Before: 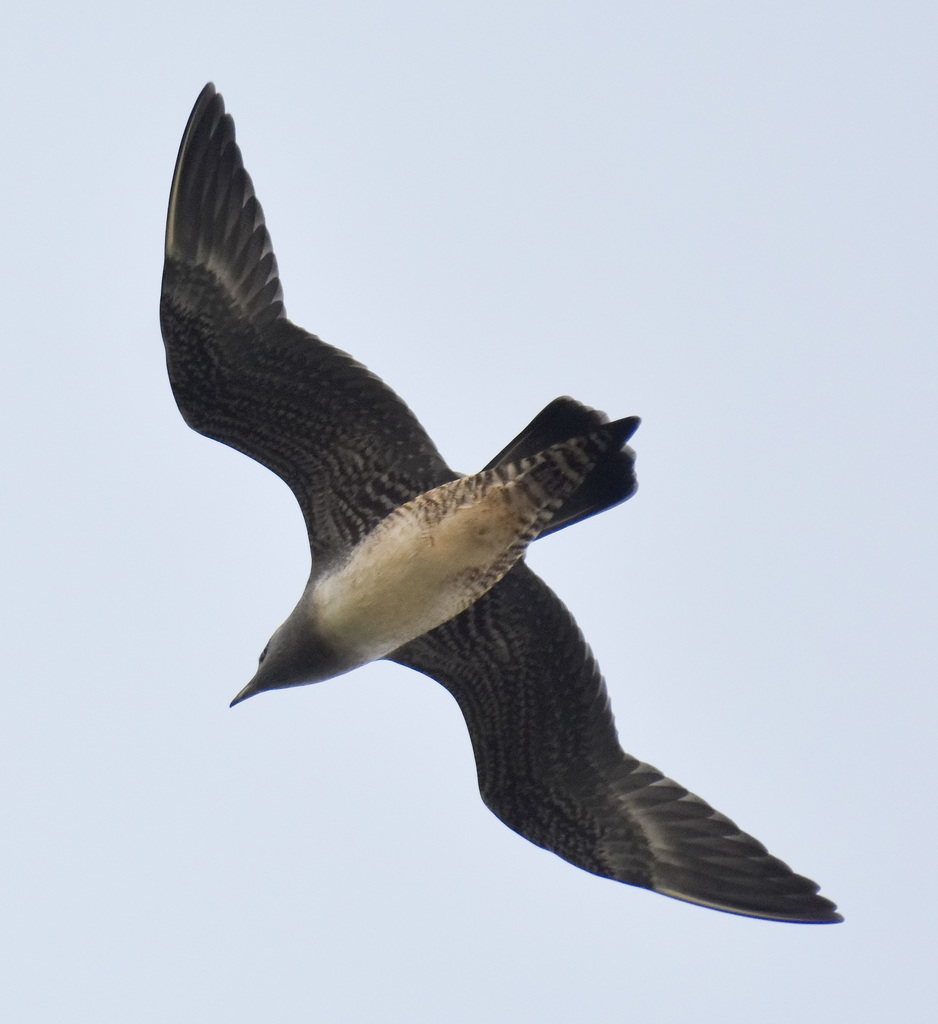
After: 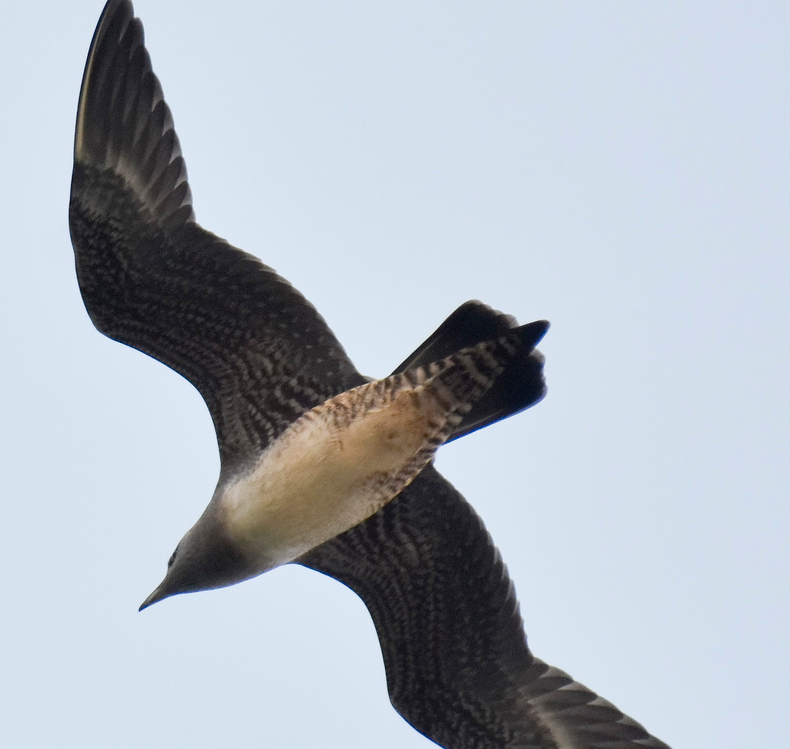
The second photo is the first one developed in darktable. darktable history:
crop and rotate: left 9.715%, top 9.376%, right 6.048%, bottom 17.393%
